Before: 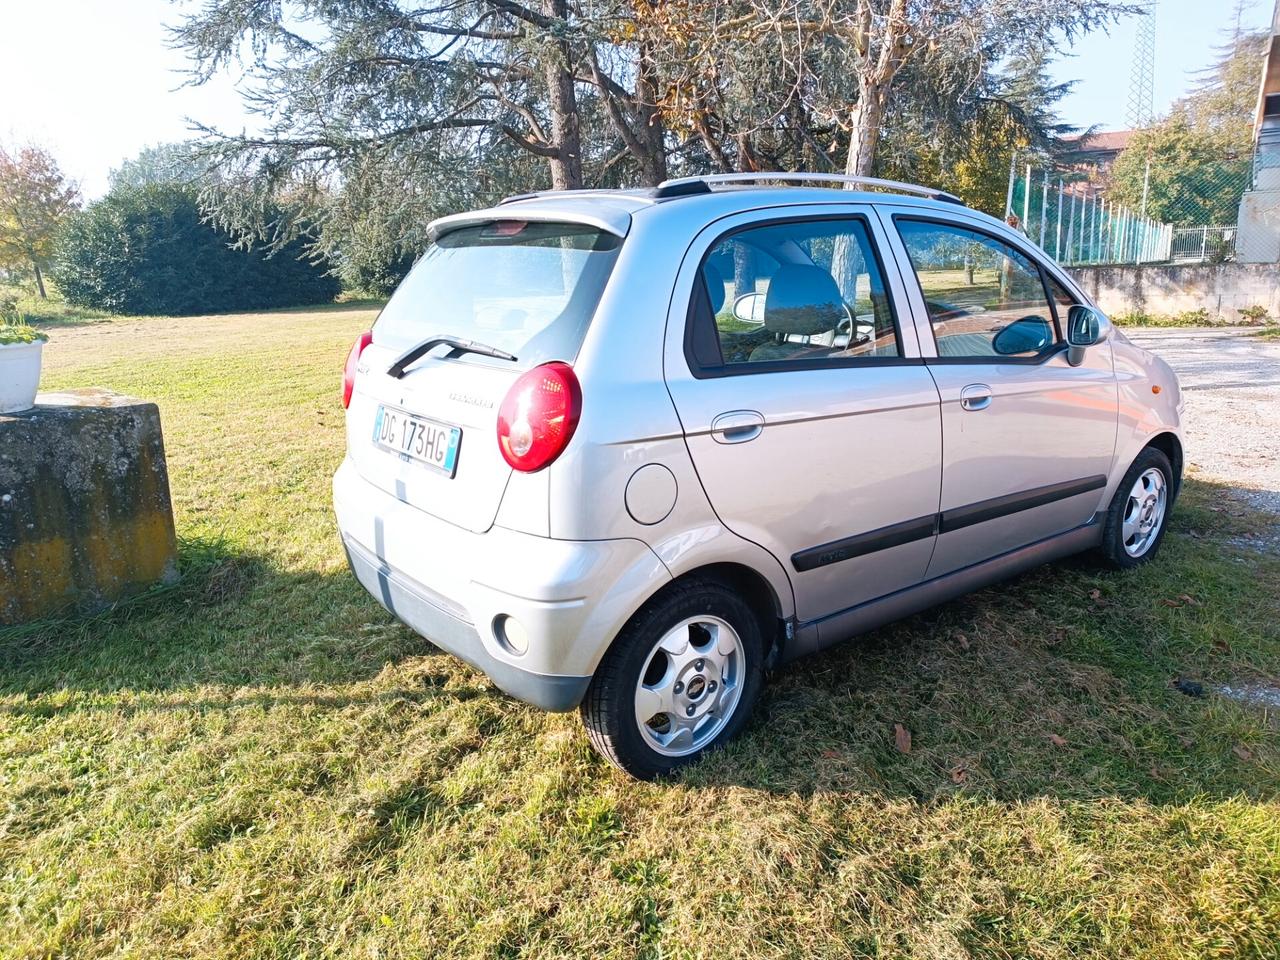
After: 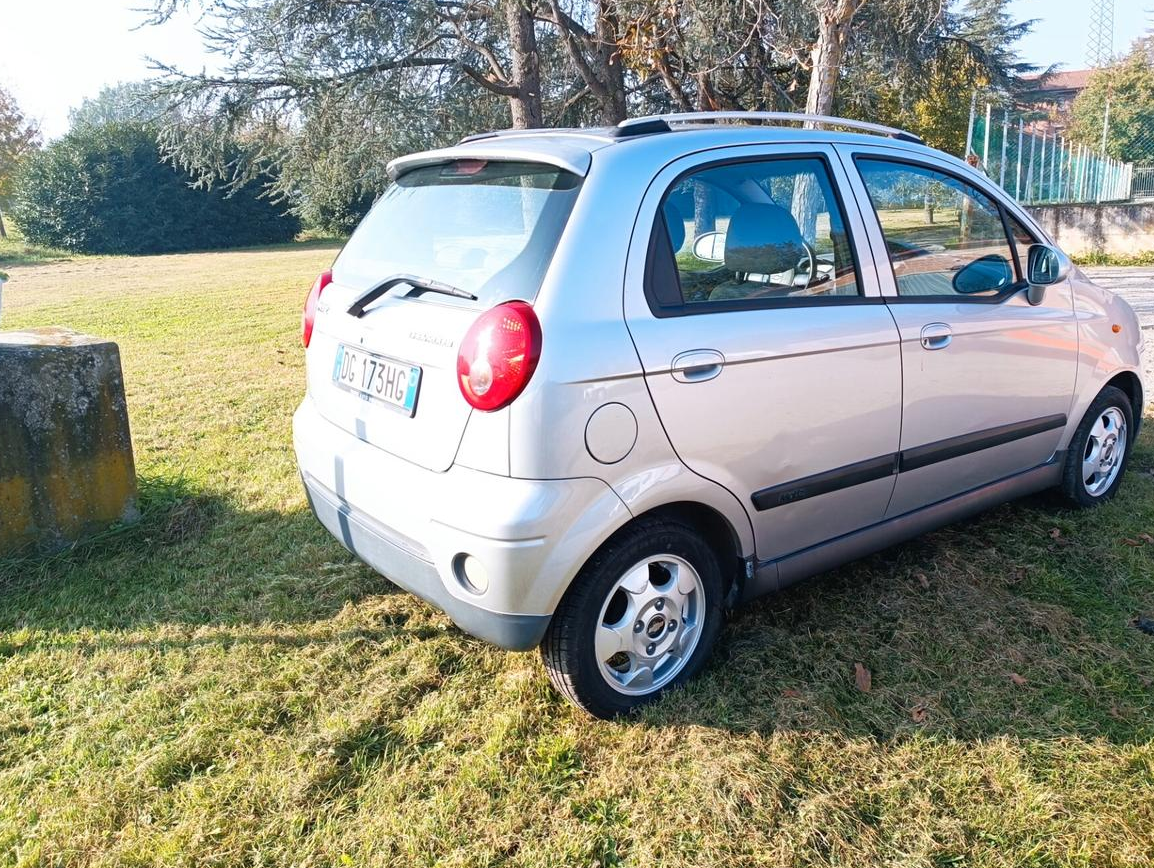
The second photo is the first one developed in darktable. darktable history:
crop: left 3.179%, top 6.379%, right 6.595%, bottom 3.191%
